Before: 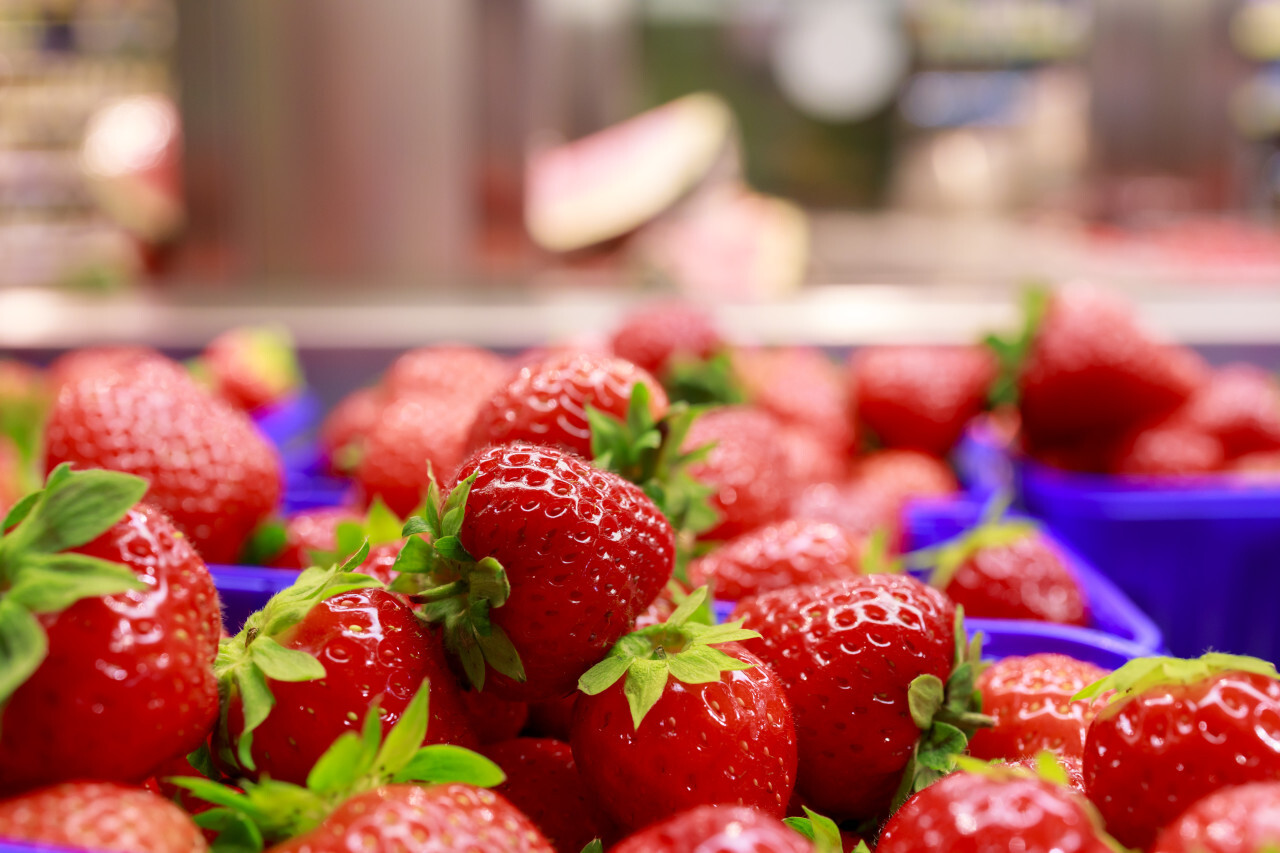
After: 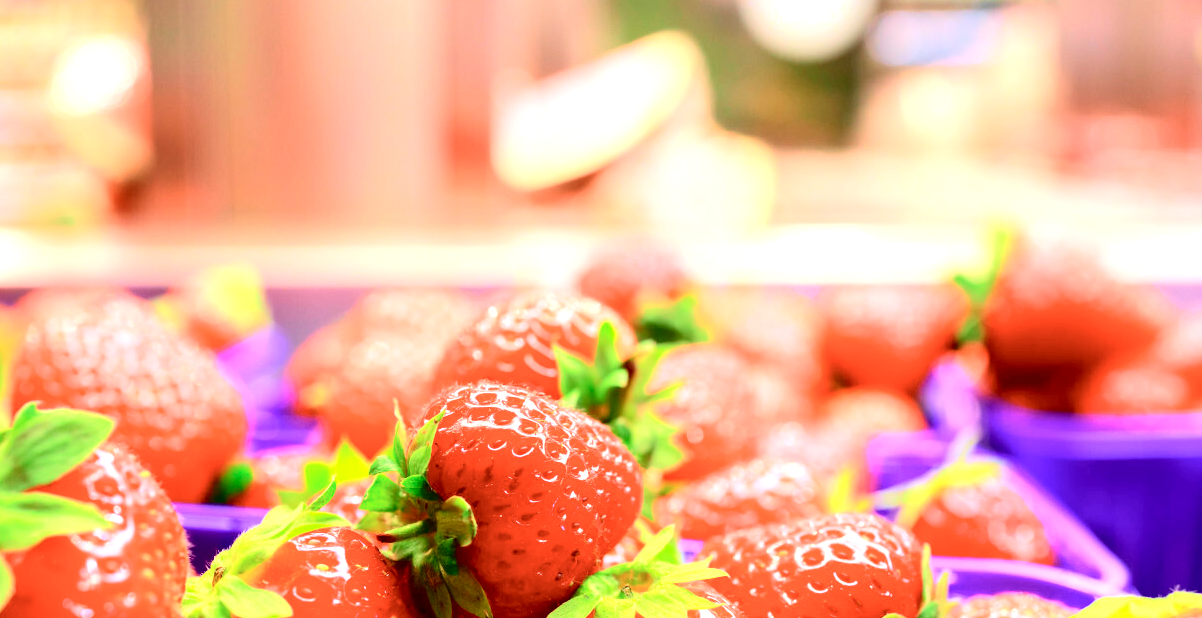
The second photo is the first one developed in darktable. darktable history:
tone curve: curves: ch0 [(0, 0.014) (0.17, 0.099) (0.392, 0.438) (0.725, 0.828) (0.872, 0.918) (1, 0.981)]; ch1 [(0, 0) (0.402, 0.36) (0.488, 0.466) (0.5, 0.499) (0.515, 0.515) (0.574, 0.595) (0.619, 0.65) (0.701, 0.725) (1, 1)]; ch2 [(0, 0) (0.432, 0.422) (0.486, 0.49) (0.503, 0.503) (0.523, 0.554) (0.562, 0.606) (0.644, 0.694) (0.717, 0.753) (1, 0.991)], color space Lab, independent channels, preserve colors none
color correction: highlights b* -0.048, saturation 0.868
crop: left 2.637%, top 7.228%, right 3.422%, bottom 20.244%
tone equalizer: edges refinement/feathering 500, mask exposure compensation -1.57 EV, preserve details no
exposure: black level correction 0, exposure 1.2 EV, compensate highlight preservation false
